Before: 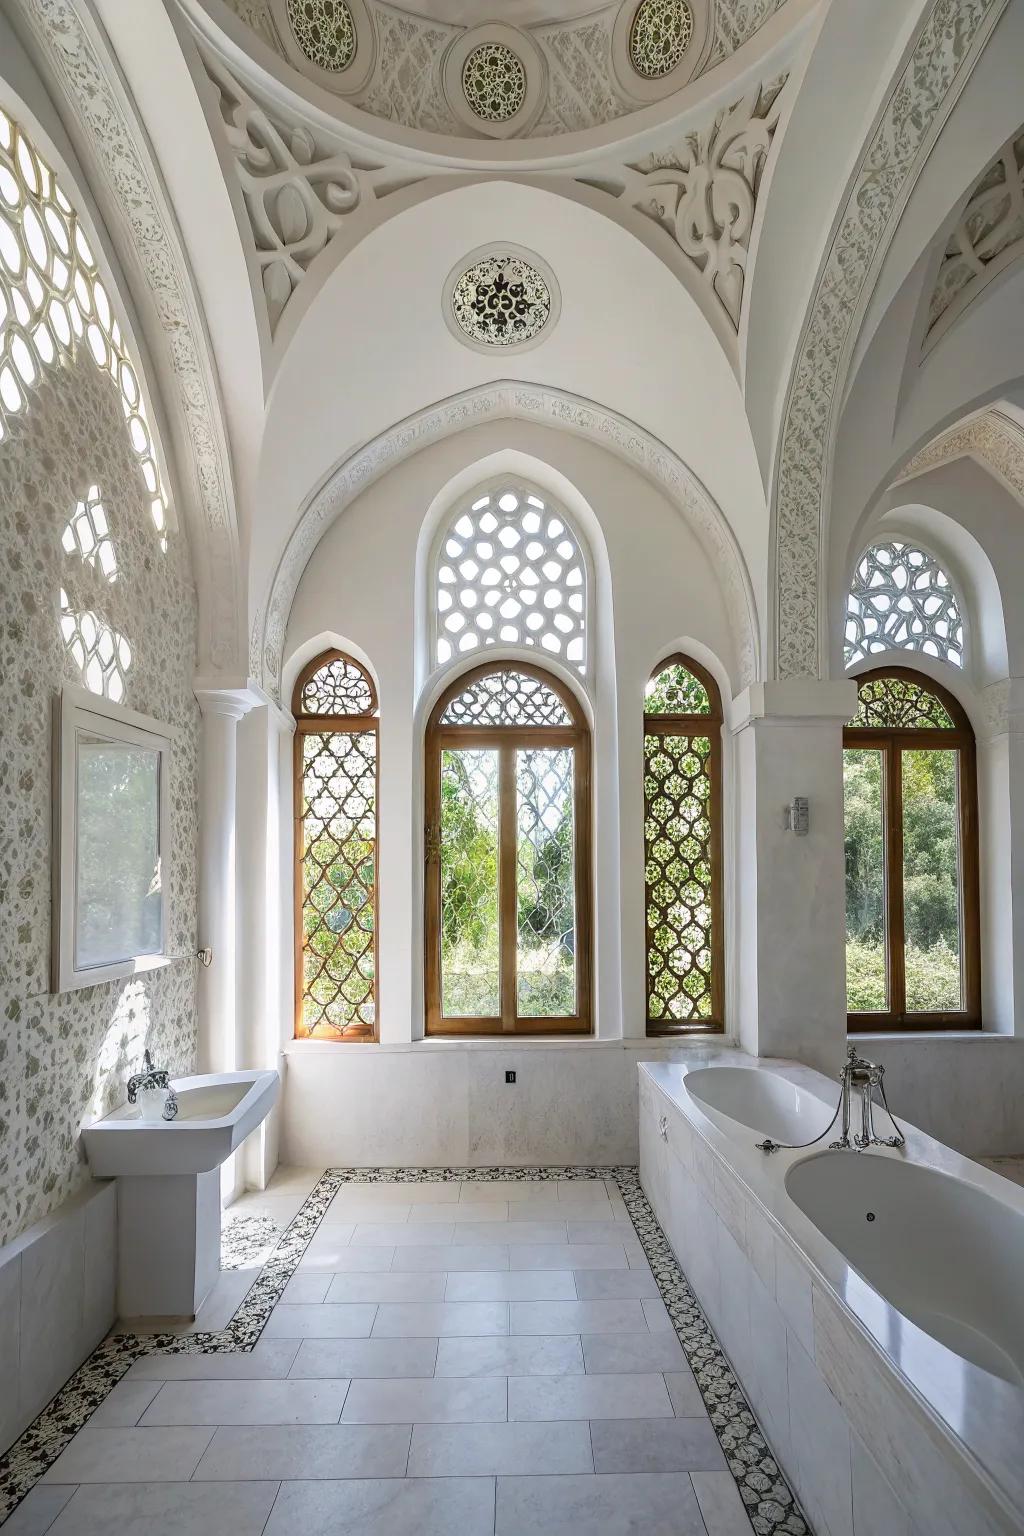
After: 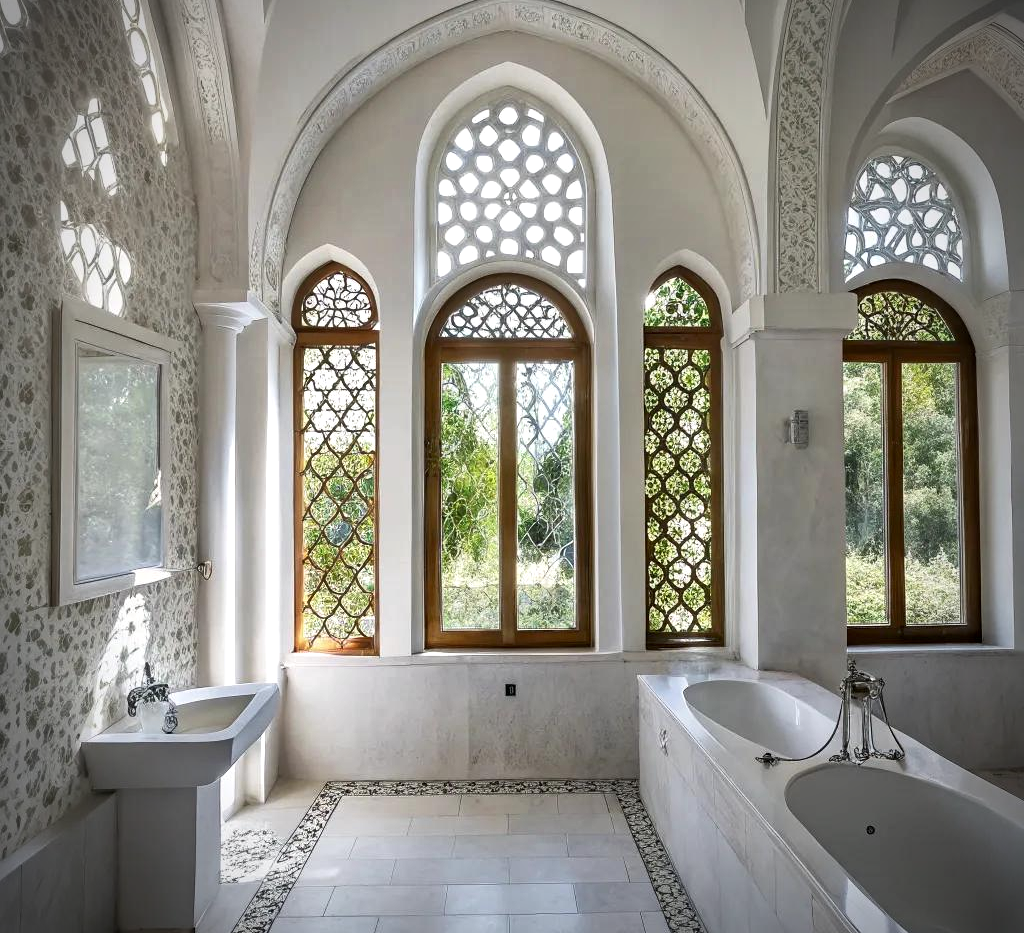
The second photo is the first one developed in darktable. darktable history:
shadows and highlights: low approximation 0.01, soften with gaussian
crop and rotate: top 25.226%, bottom 14.016%
vignetting: brightness -0.675
local contrast: mode bilateral grid, contrast 20, coarseness 99, detail 150%, midtone range 0.2
